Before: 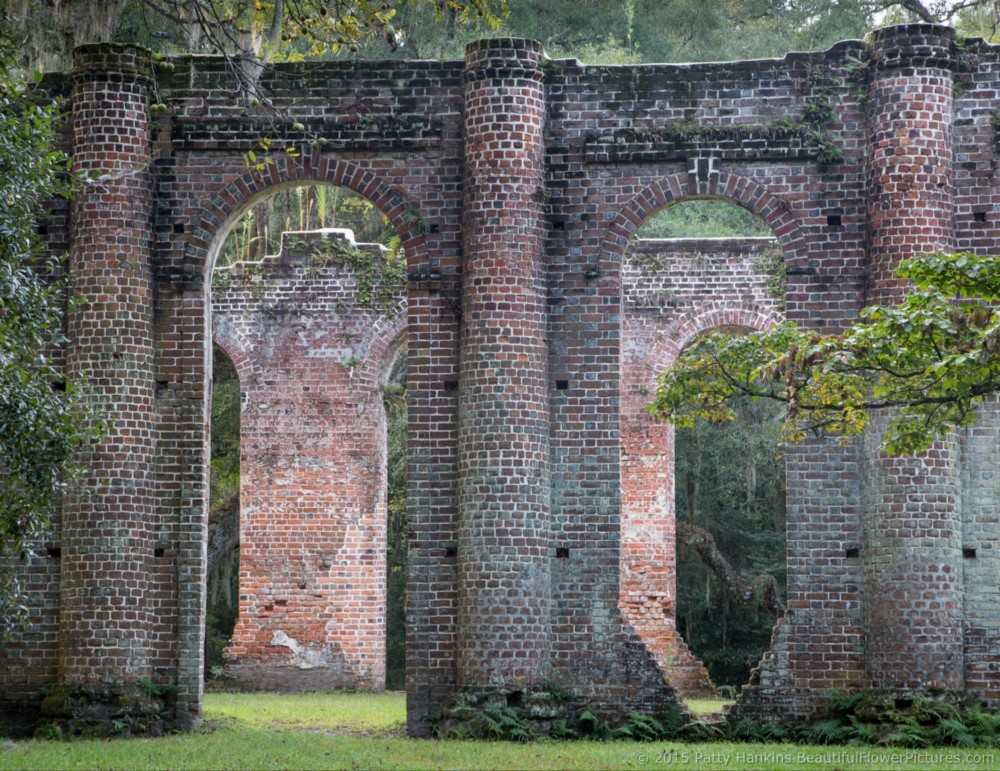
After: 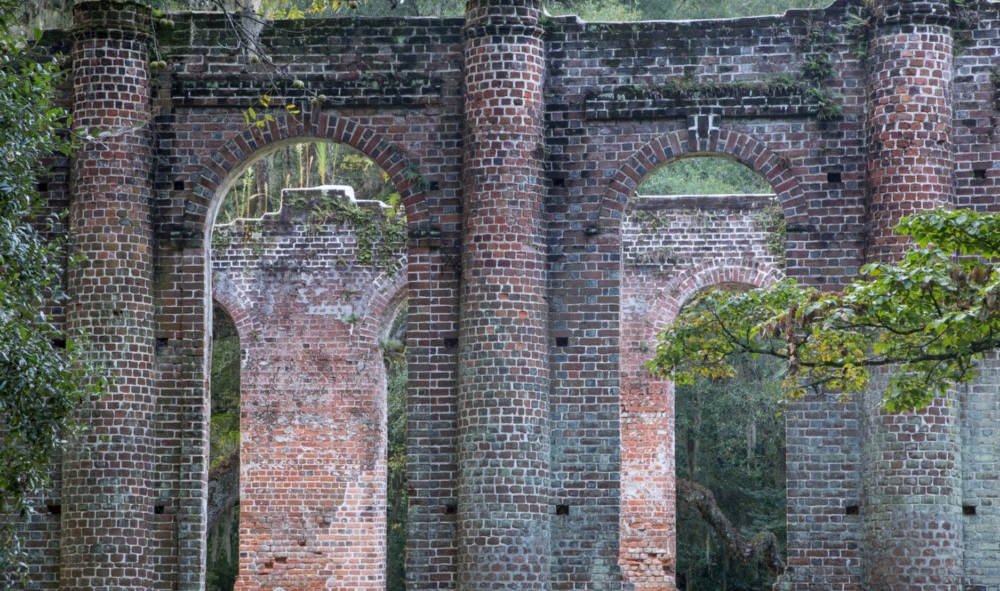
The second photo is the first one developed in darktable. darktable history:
white balance: red 0.976, blue 1.04
crop: top 5.667%, bottom 17.637%
